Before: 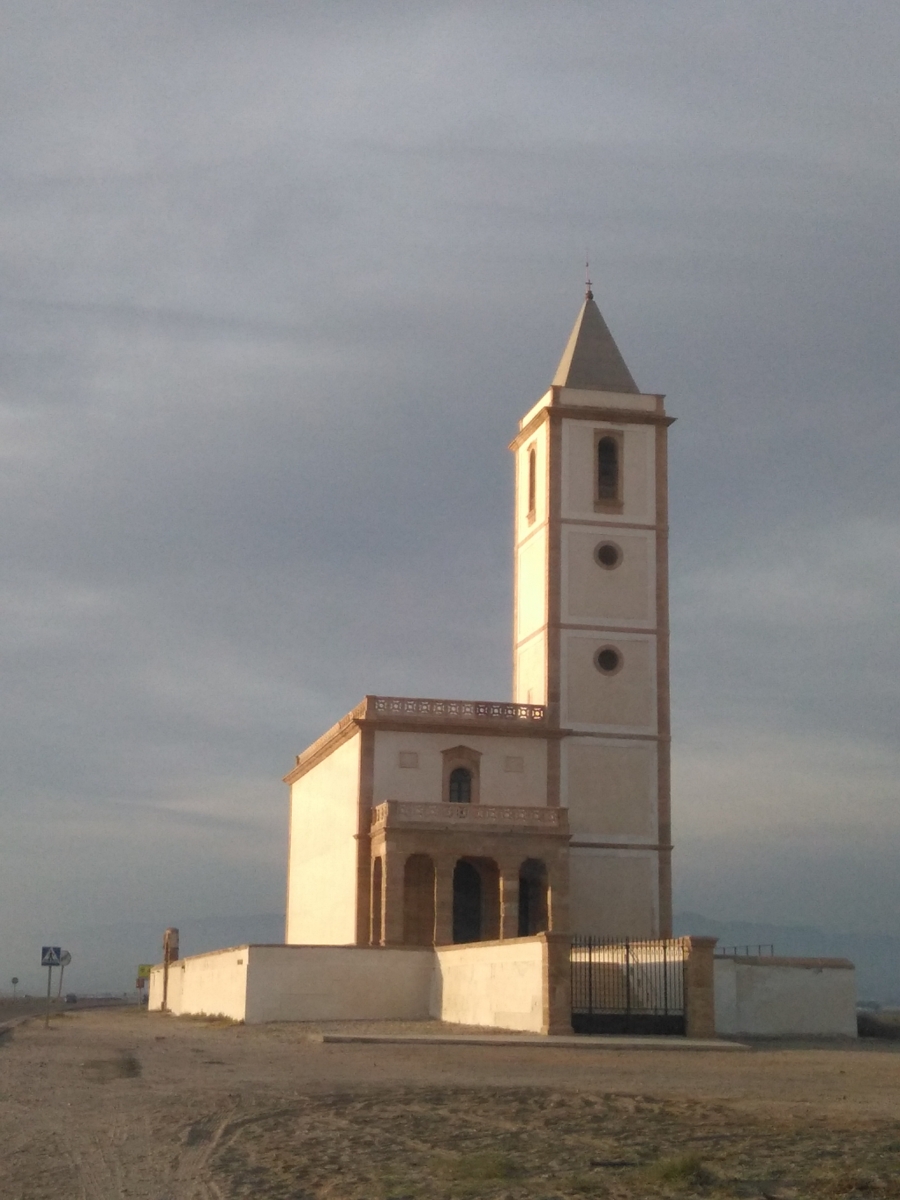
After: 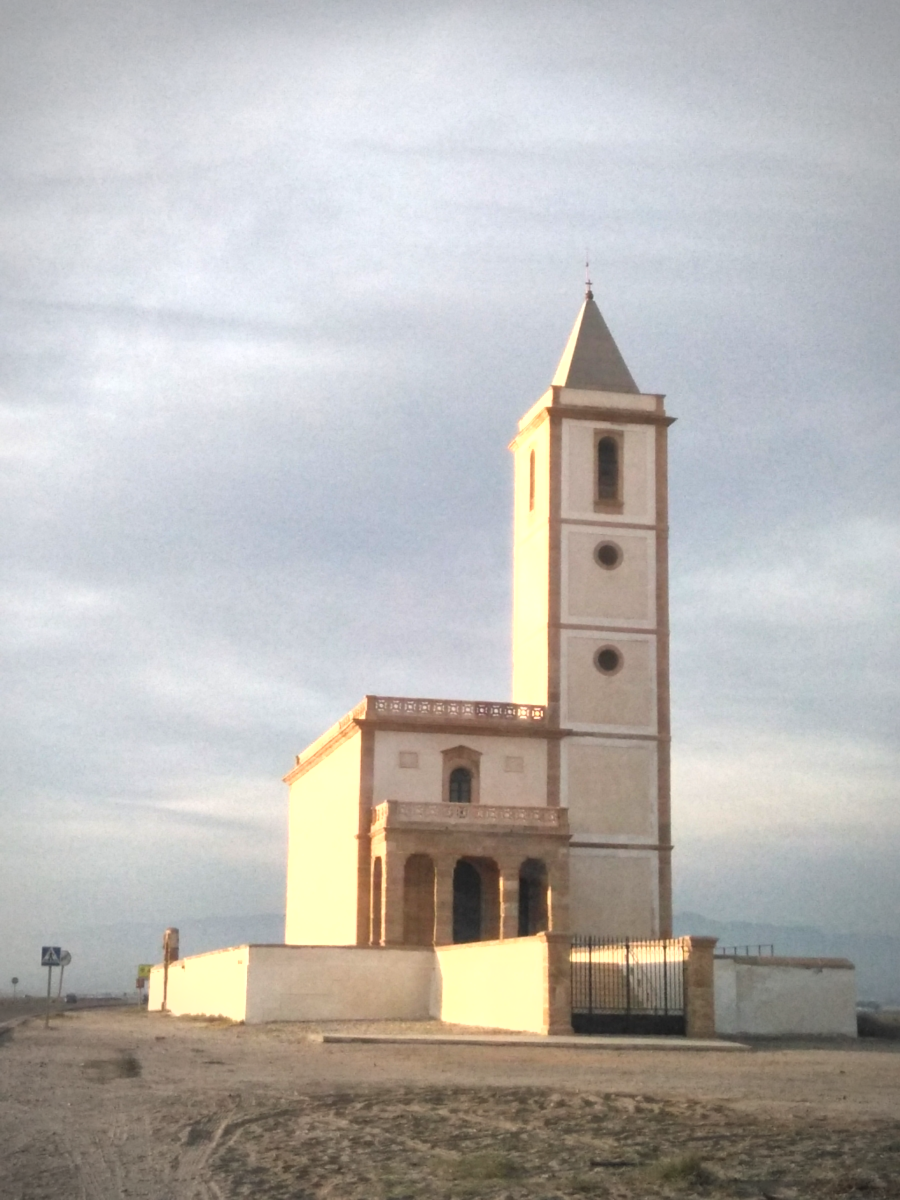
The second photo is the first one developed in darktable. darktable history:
local contrast: mode bilateral grid, contrast 20, coarseness 50, detail 141%, midtone range 0.2
exposure: black level correction 0, exposure 1.2 EV, compensate highlight preservation false
lowpass: radius 0.5, unbound 0
vignetting: fall-off start 71.74%
